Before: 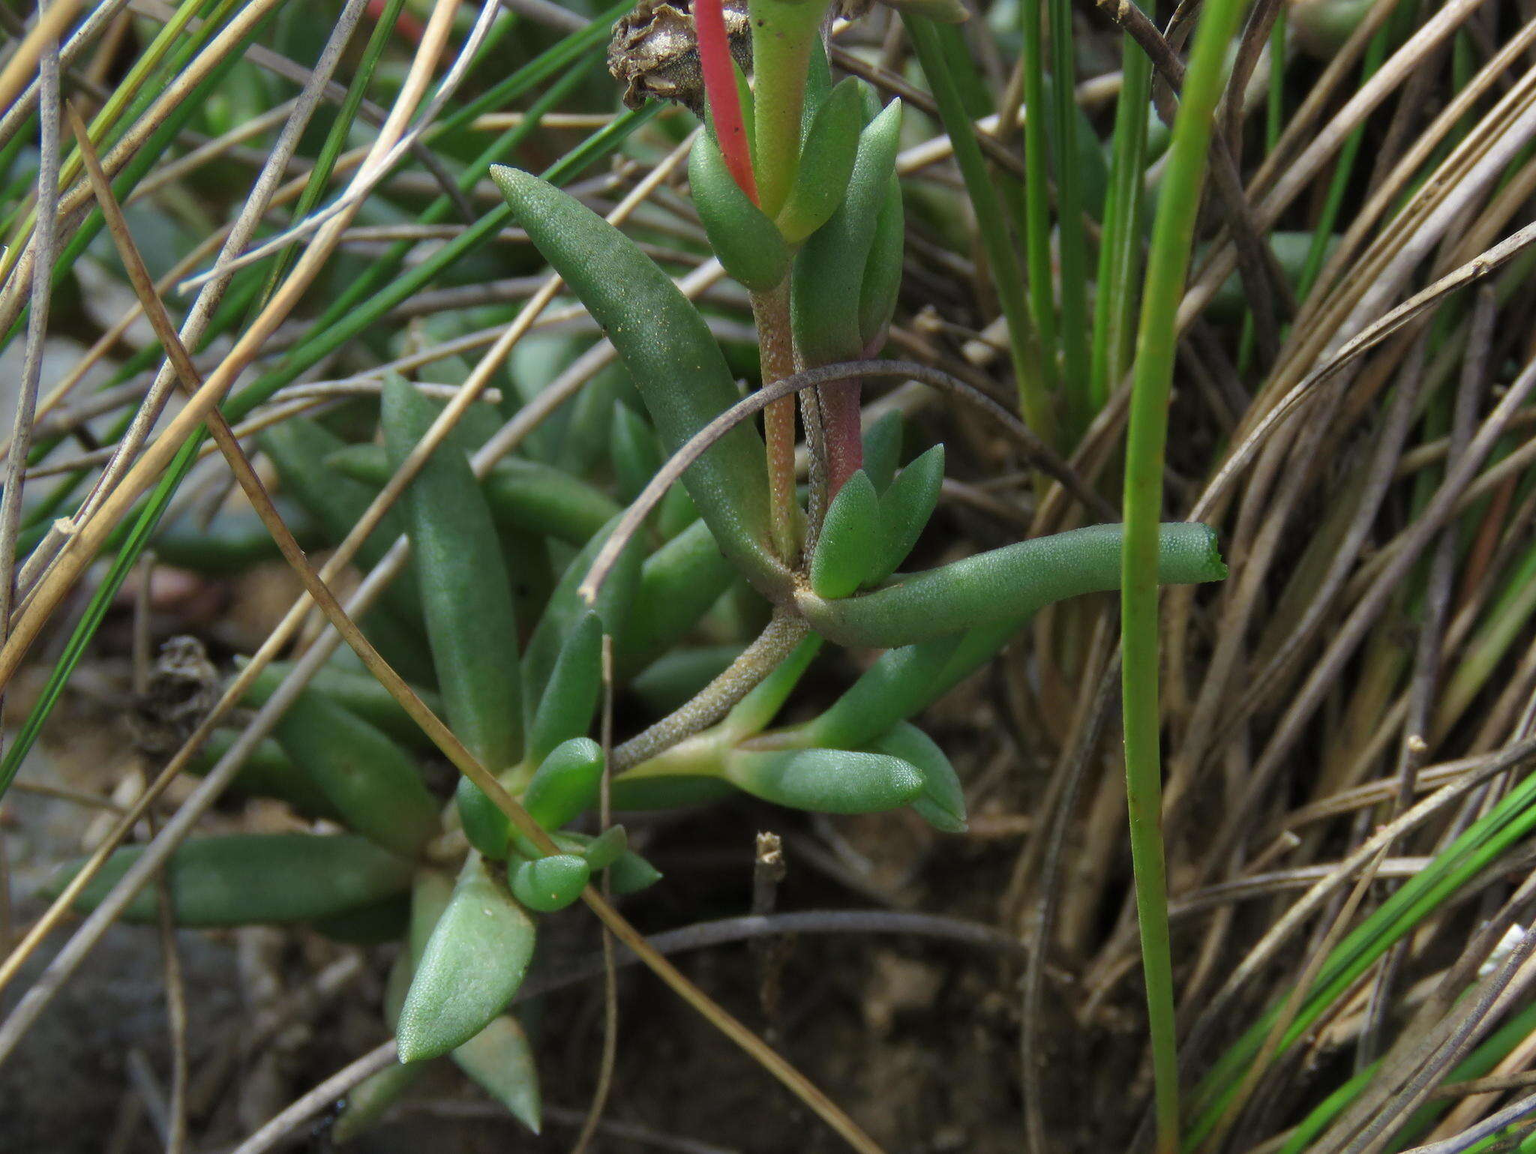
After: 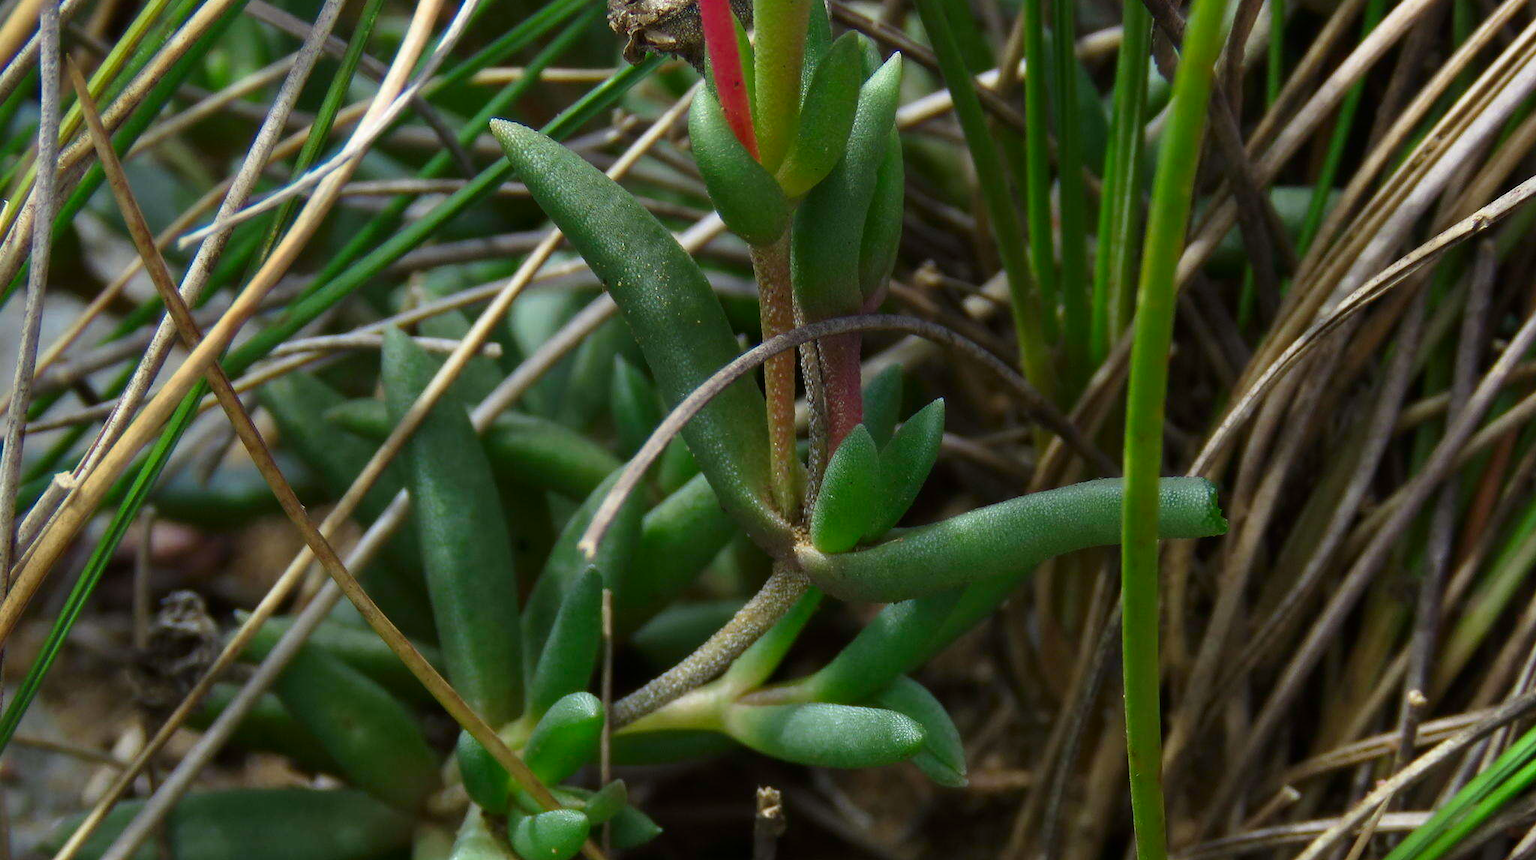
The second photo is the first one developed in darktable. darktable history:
contrast brightness saturation: contrast 0.131, brightness -0.059, saturation 0.154
crop: top 3.988%, bottom 21.435%
